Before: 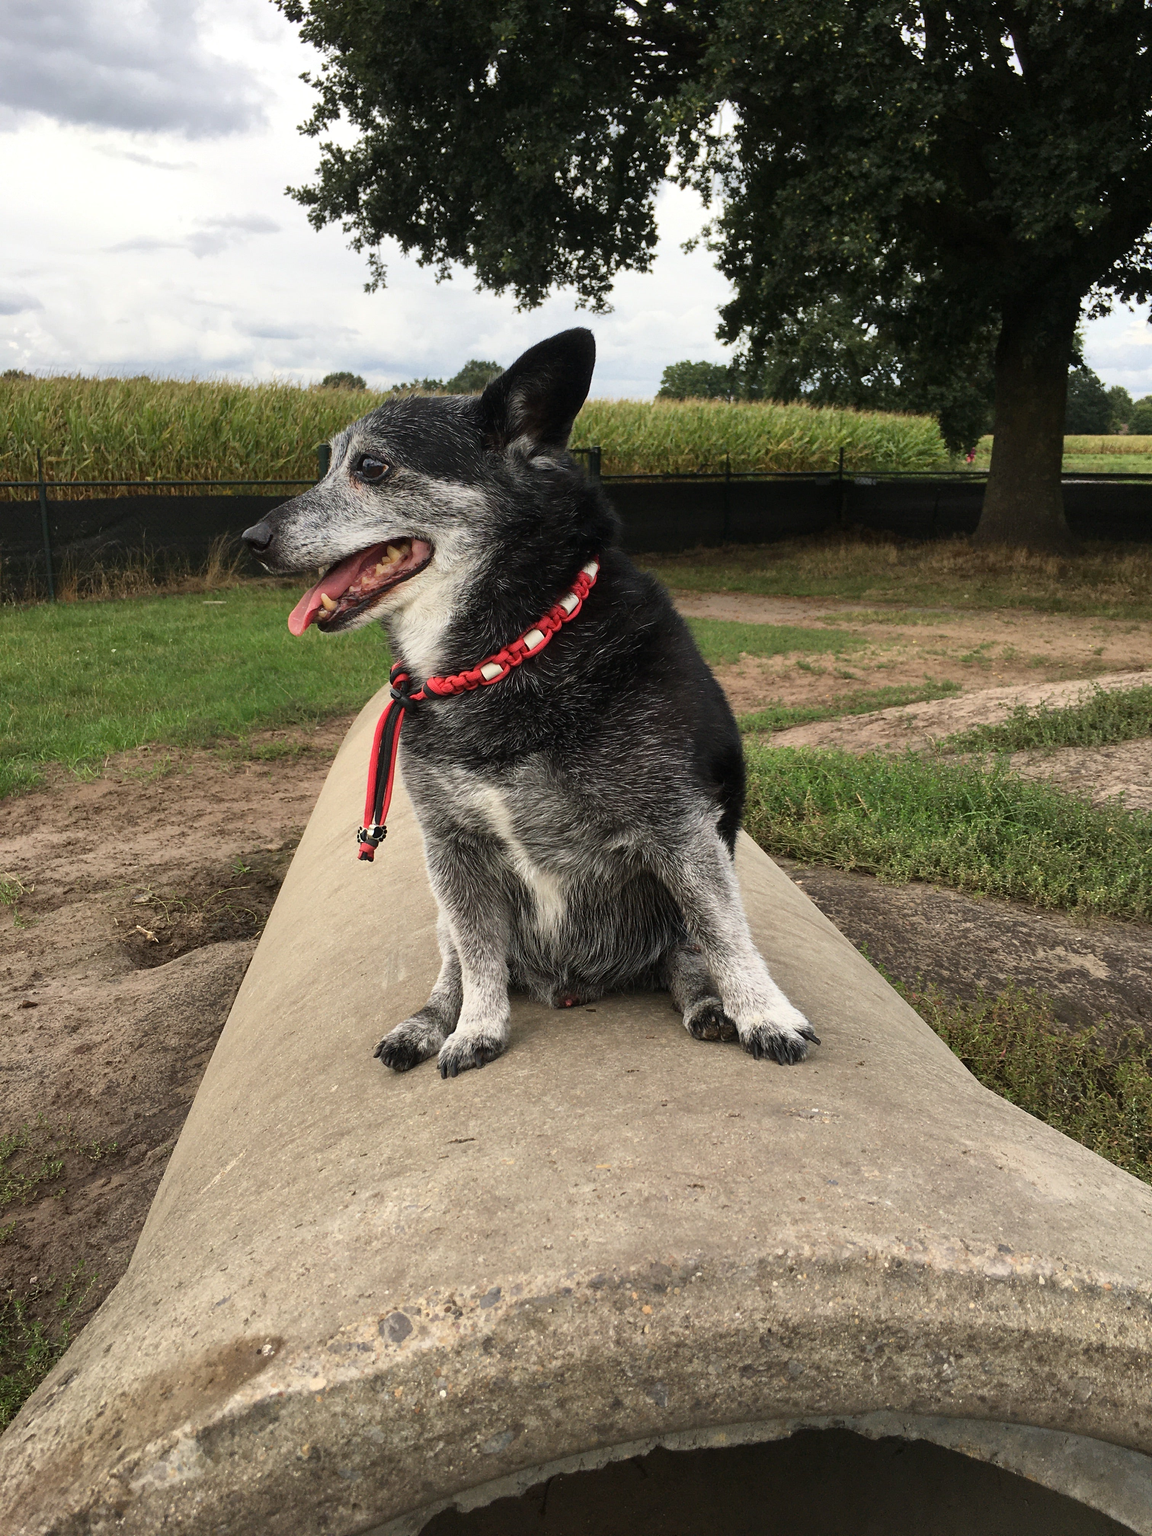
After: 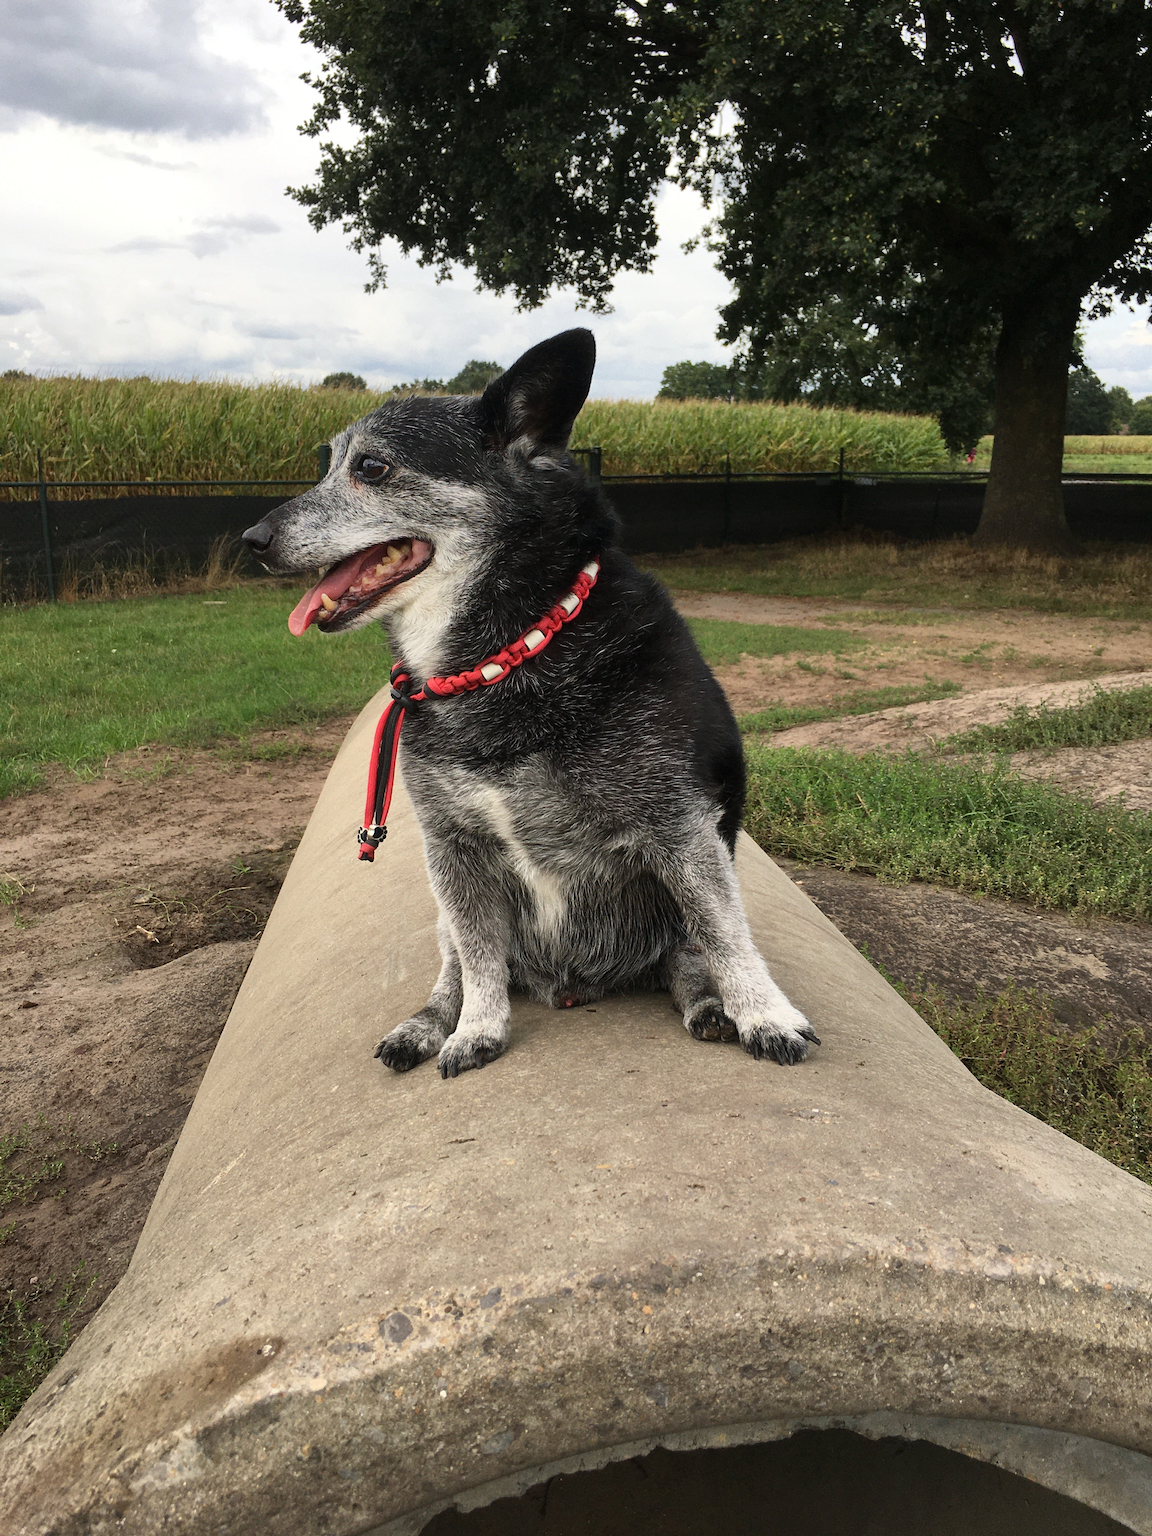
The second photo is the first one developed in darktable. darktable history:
exposure: compensate highlight preservation false
grain: coarseness 0.09 ISO, strength 16.61%
